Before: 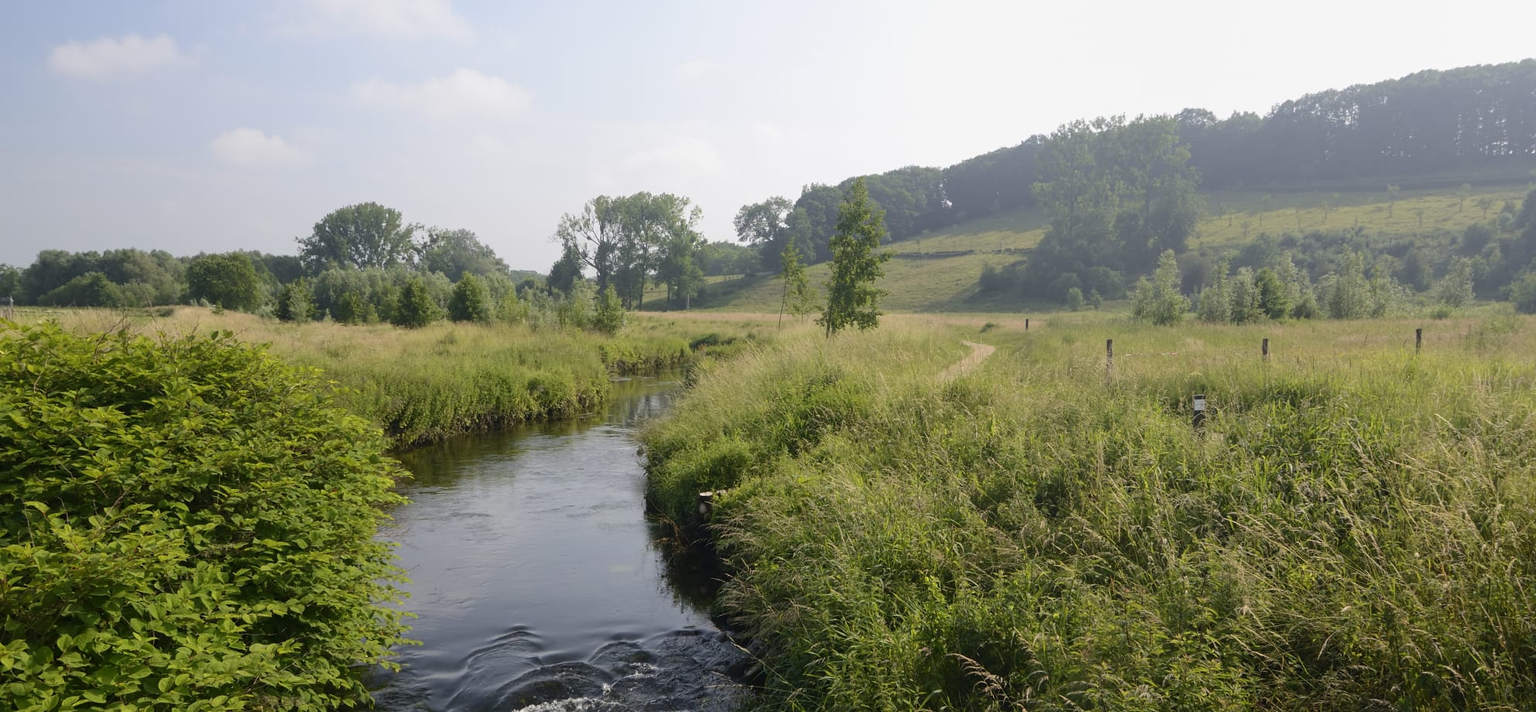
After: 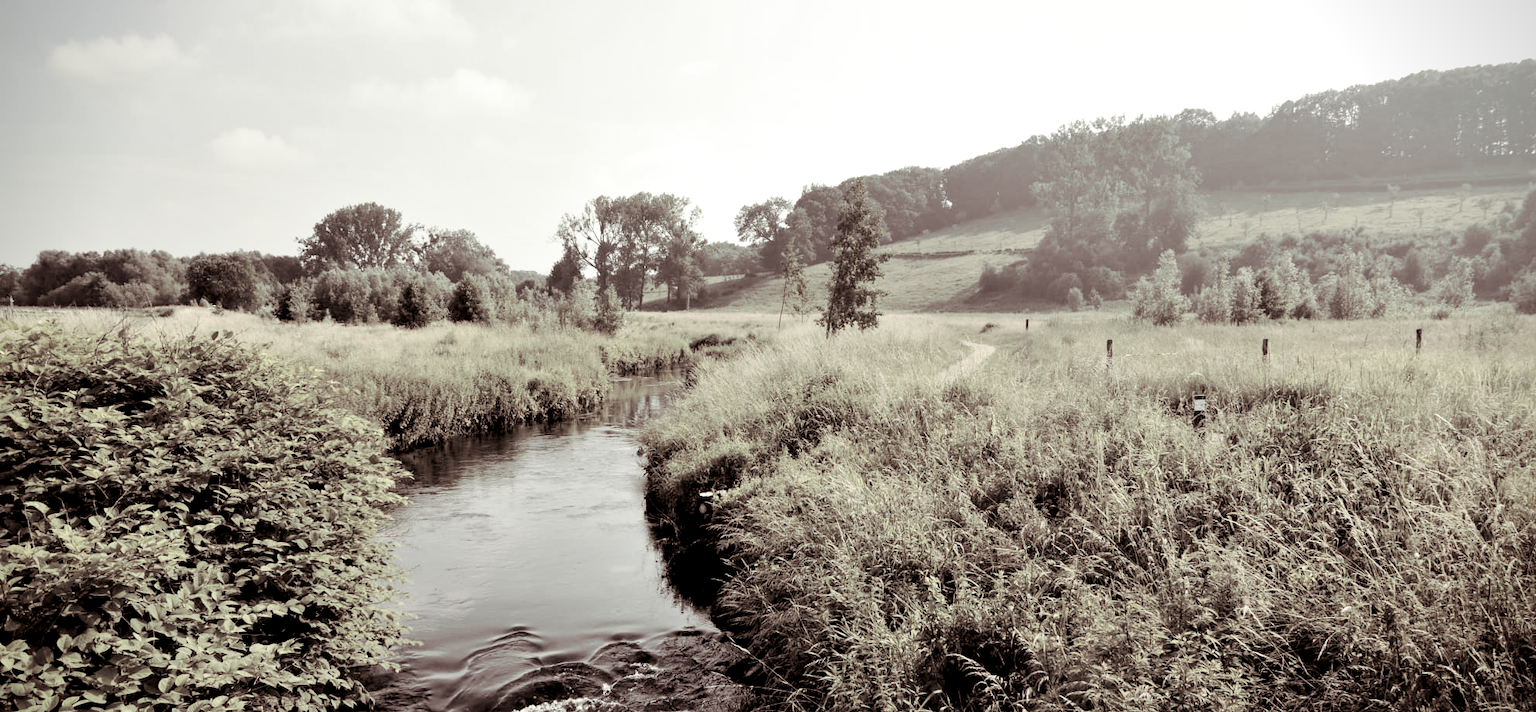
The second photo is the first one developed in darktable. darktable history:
exposure: exposure 0.2 EV, compensate highlight preservation false
shadows and highlights: shadows 32, highlights -32, soften with gaussian
tone curve: curves: ch0 [(0, 0) (0.004, 0.001) (0.133, 0.112) (0.325, 0.362) (0.832, 0.893) (1, 1)], color space Lab, linked channels, preserve colors none
contrast brightness saturation: brightness 0.18, saturation -0.5
vignetting: fall-off start 88.53%, fall-off radius 44.2%, saturation 0.376, width/height ratio 1.161
levels: levels [0.116, 0.574, 1]
color zones: curves: ch1 [(0, 0.831) (0.08, 0.771) (0.157, 0.268) (0.241, 0.207) (0.562, -0.005) (0.714, -0.013) (0.876, 0.01) (1, 0.831)]
split-toning: shadows › saturation 0.24, highlights › hue 54°, highlights › saturation 0.24
contrast equalizer: octaves 7, y [[0.528, 0.548, 0.563, 0.562, 0.546, 0.526], [0.55 ×6], [0 ×6], [0 ×6], [0 ×6]]
color correction: highlights a* -5.94, highlights b* 9.48, shadows a* 10.12, shadows b* 23.94
